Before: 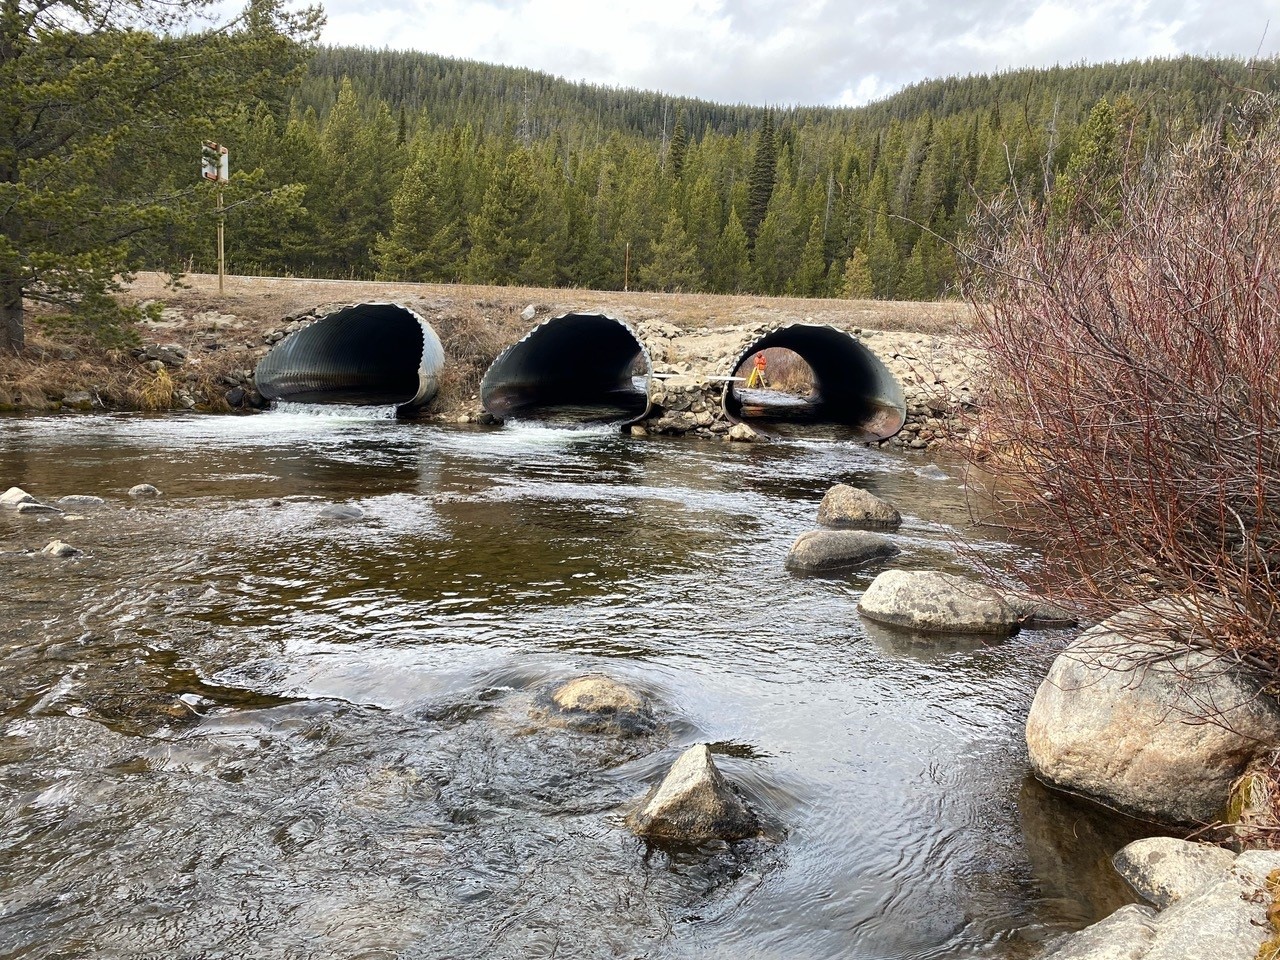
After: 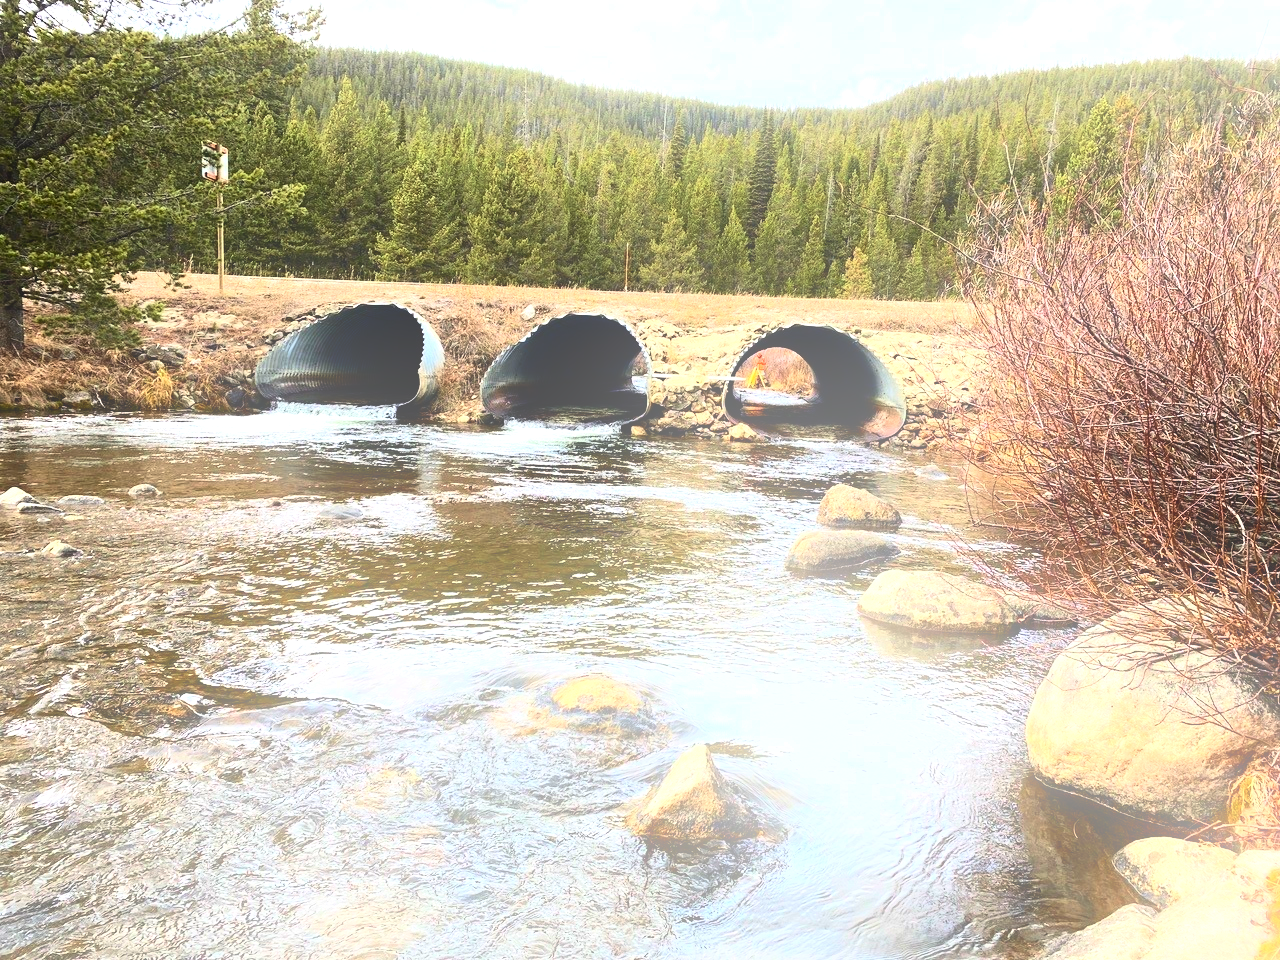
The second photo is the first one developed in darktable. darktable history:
tone equalizer: -8 EV -1.08 EV, -7 EV -1.01 EV, -6 EV -0.867 EV, -5 EV -0.578 EV, -3 EV 0.578 EV, -2 EV 0.867 EV, -1 EV 1.01 EV, +0 EV 1.08 EV, edges refinement/feathering 500, mask exposure compensation -1.57 EV, preserve details no
tone curve: curves: ch0 [(0, 0) (0.091, 0.077) (0.389, 0.458) (0.745, 0.82) (0.856, 0.899) (0.92, 0.938) (1, 0.973)]; ch1 [(0, 0) (0.437, 0.404) (0.5, 0.5) (0.529, 0.55) (0.58, 0.6) (0.616, 0.649) (1, 1)]; ch2 [(0, 0) (0.442, 0.415) (0.5, 0.5) (0.535, 0.557) (0.585, 0.62) (1, 1)], color space Lab, independent channels, preserve colors none
bloom: on, module defaults
